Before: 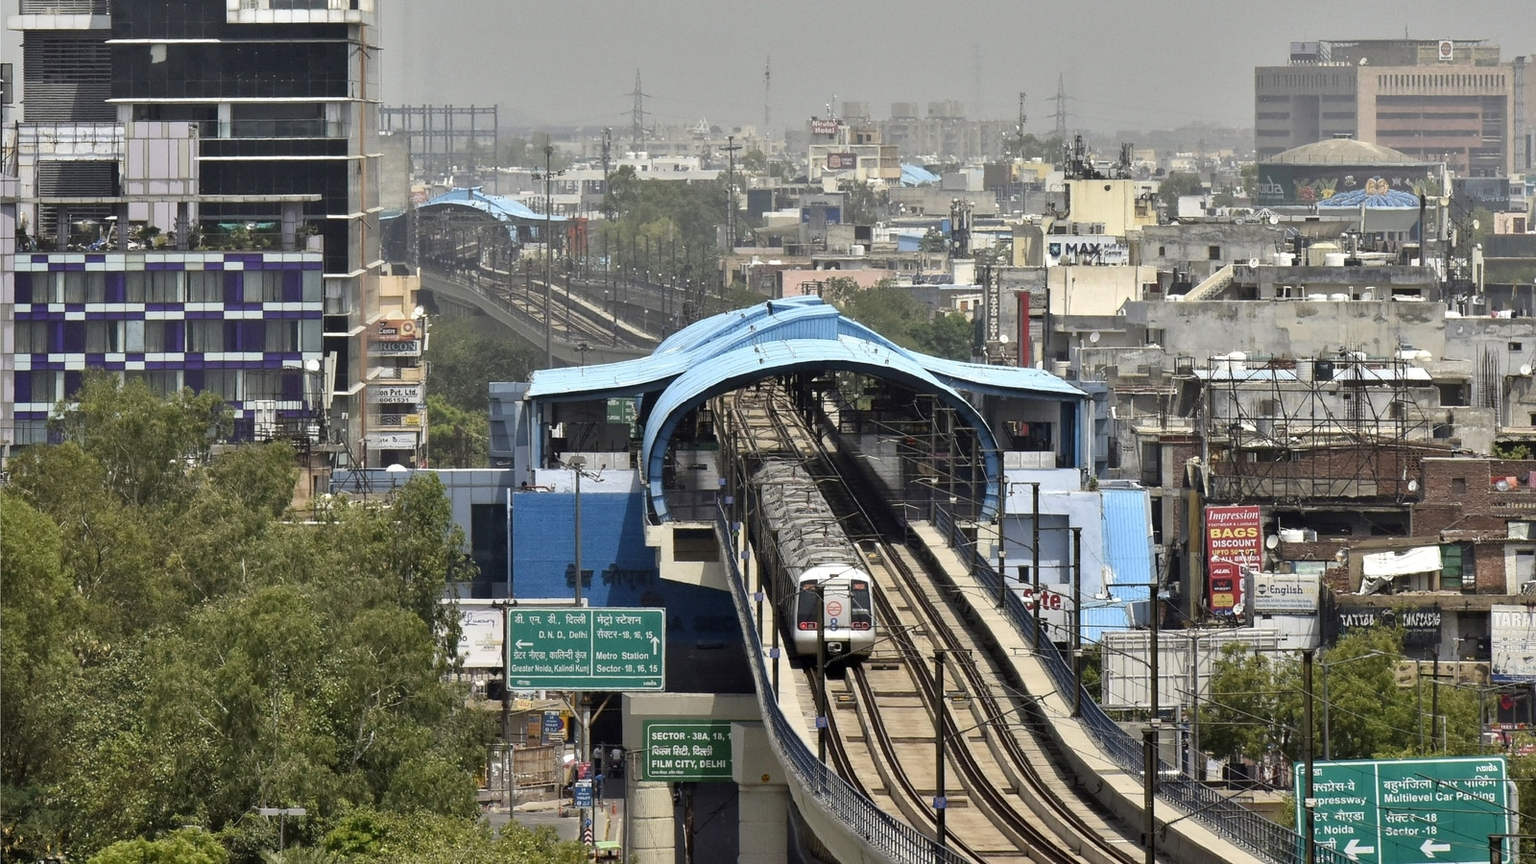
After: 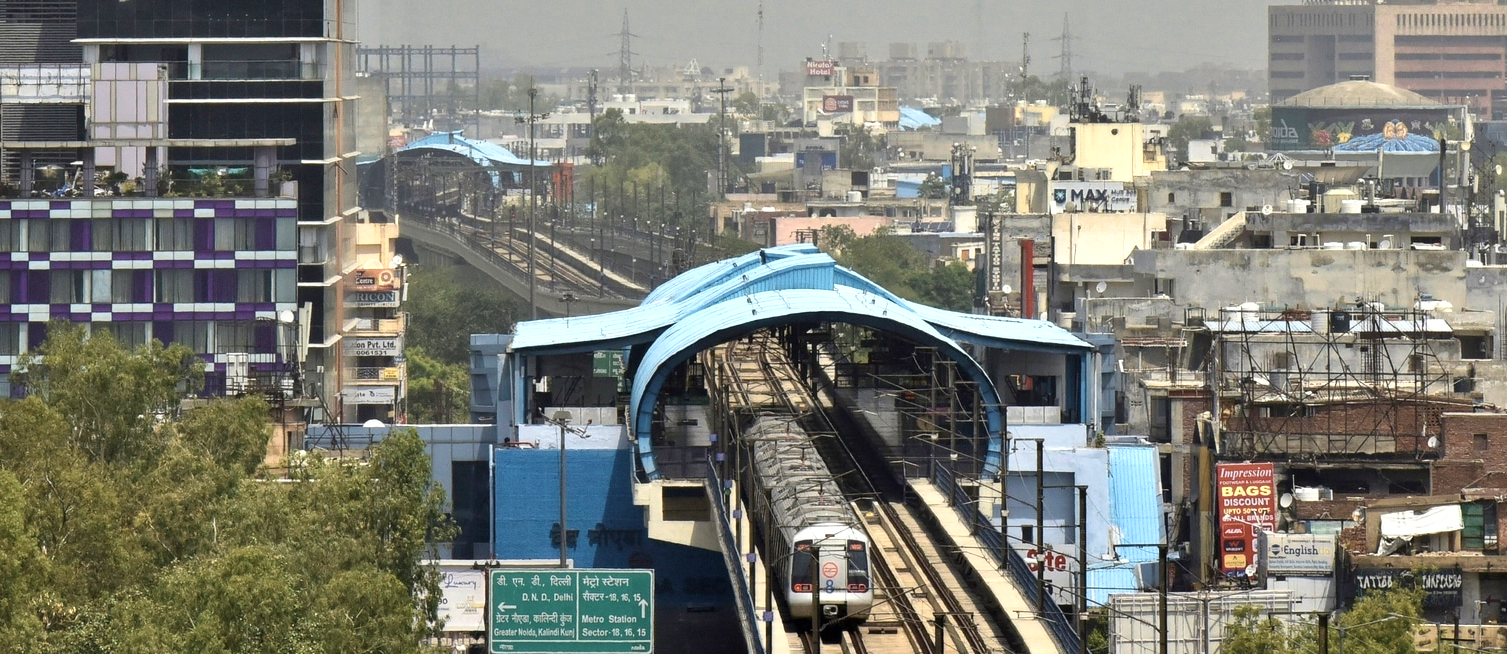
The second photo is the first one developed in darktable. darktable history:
crop: left 2.486%, top 7.144%, right 3.264%, bottom 20.185%
velvia: strength 36.53%
color zones: curves: ch0 [(0.018, 0.548) (0.197, 0.654) (0.425, 0.447) (0.605, 0.658) (0.732, 0.579)]; ch1 [(0.105, 0.531) (0.224, 0.531) (0.386, 0.39) (0.618, 0.456) (0.732, 0.456) (0.956, 0.421)]; ch2 [(0.039, 0.583) (0.215, 0.465) (0.399, 0.544) (0.465, 0.548) (0.614, 0.447) (0.724, 0.43) (0.882, 0.623) (0.956, 0.632)]
shadows and highlights: shadows -24.6, highlights 51.05, soften with gaussian
